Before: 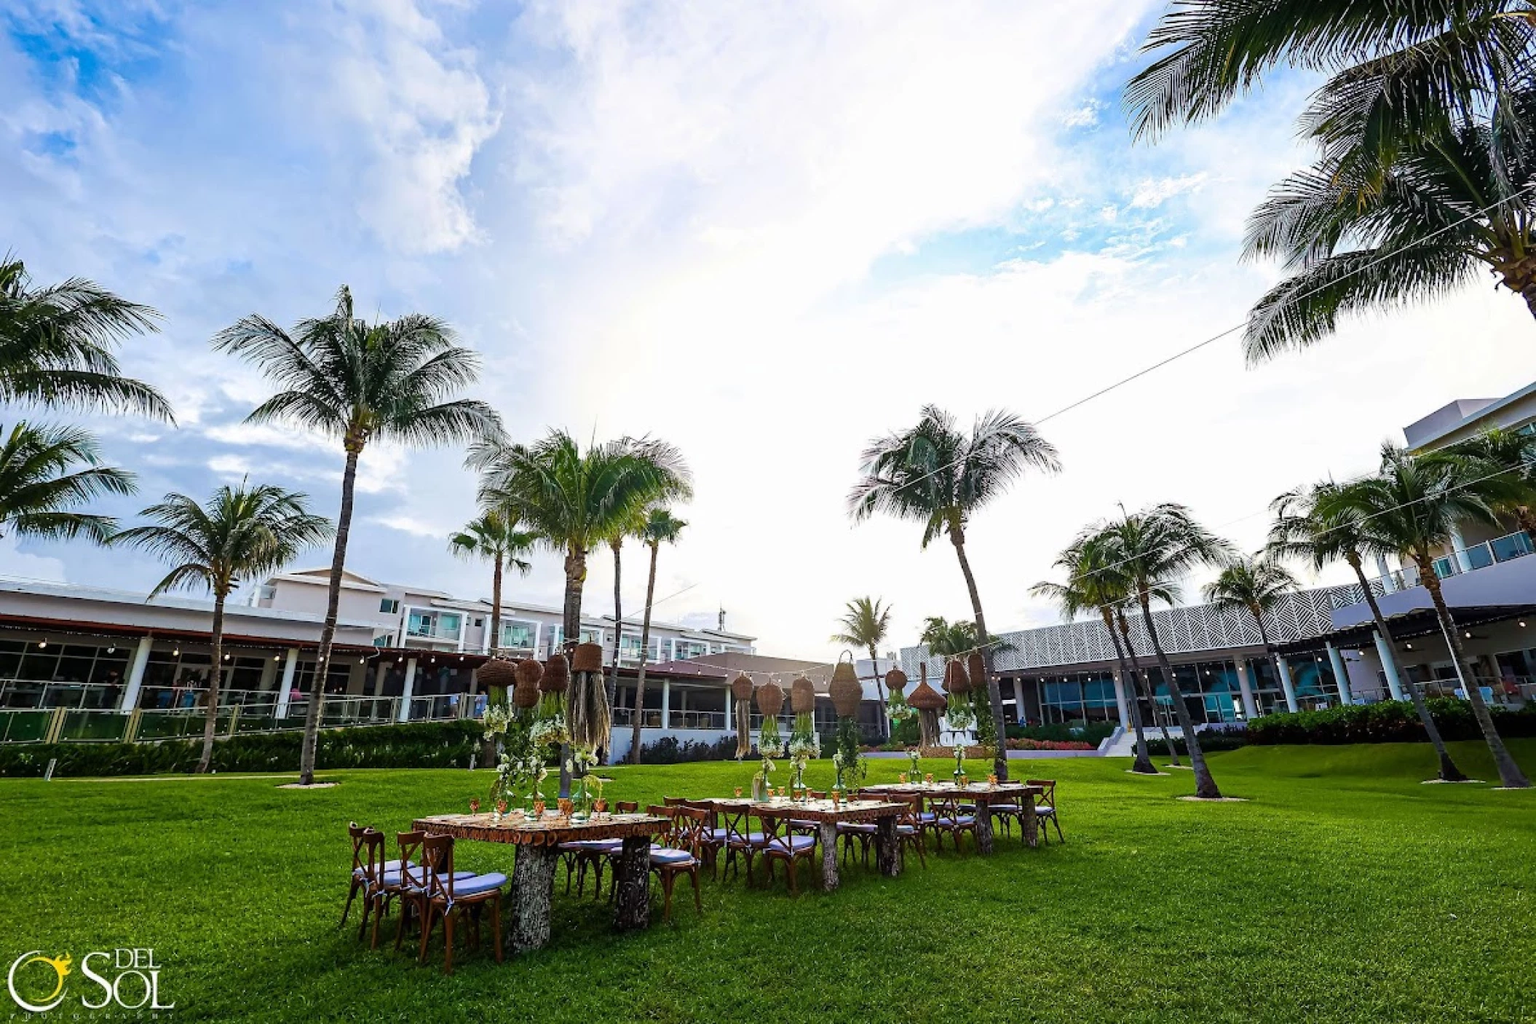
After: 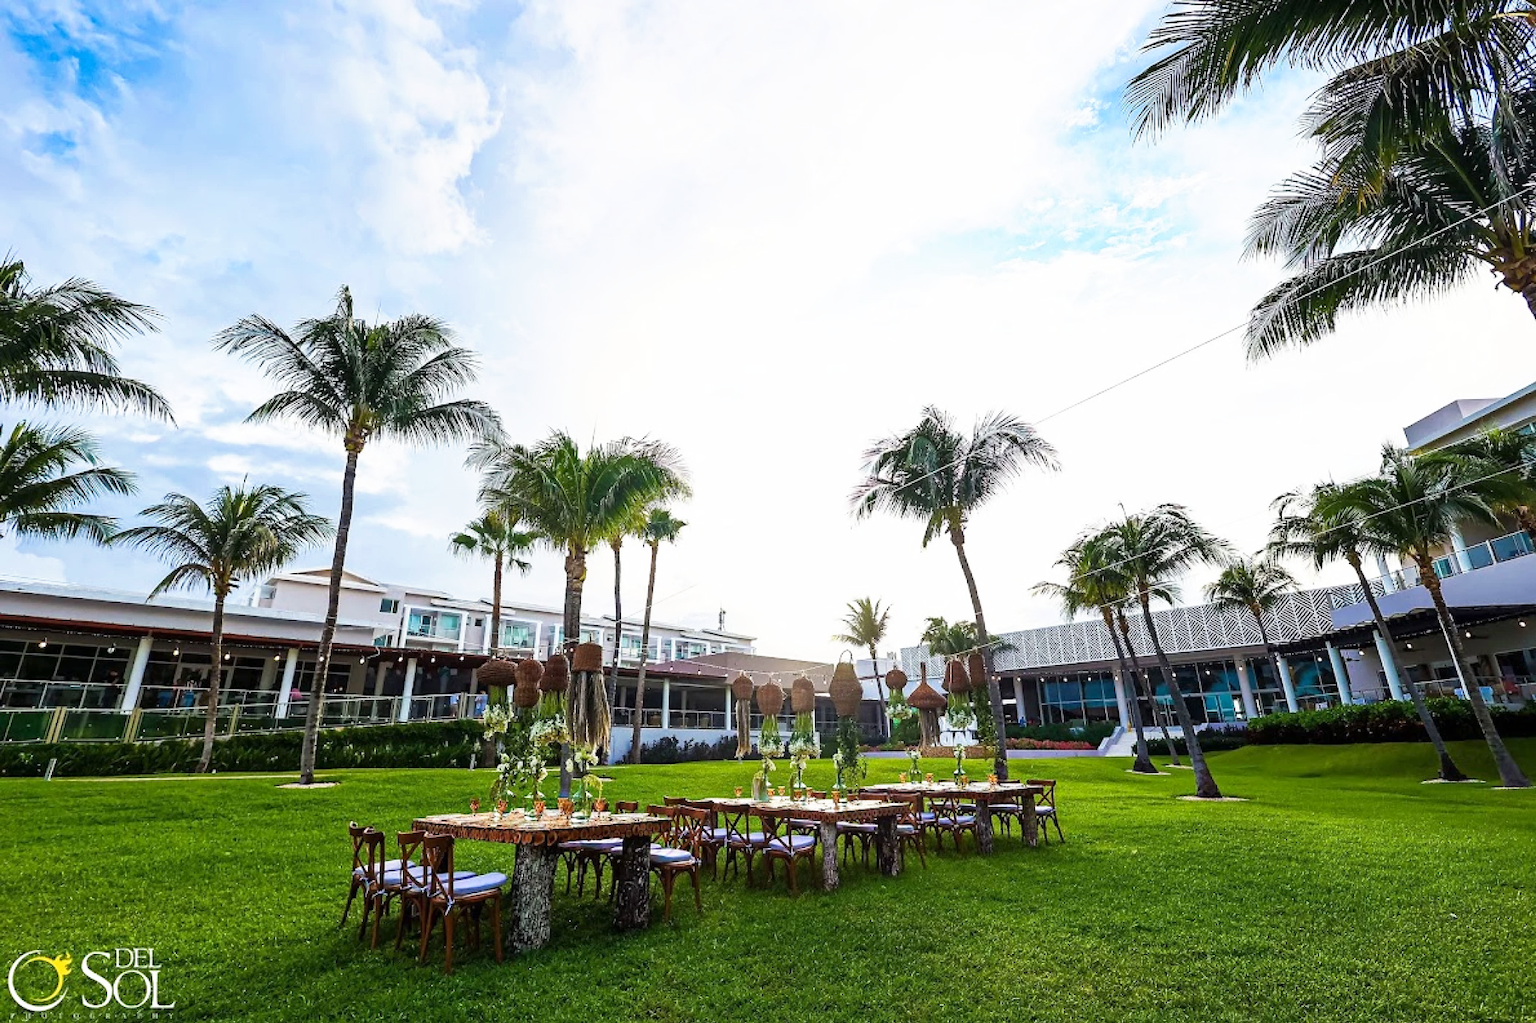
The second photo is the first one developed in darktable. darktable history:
base curve: curves: ch0 [(0, 0) (0.688, 0.865) (1, 1)], preserve colors none
levels: mode automatic
